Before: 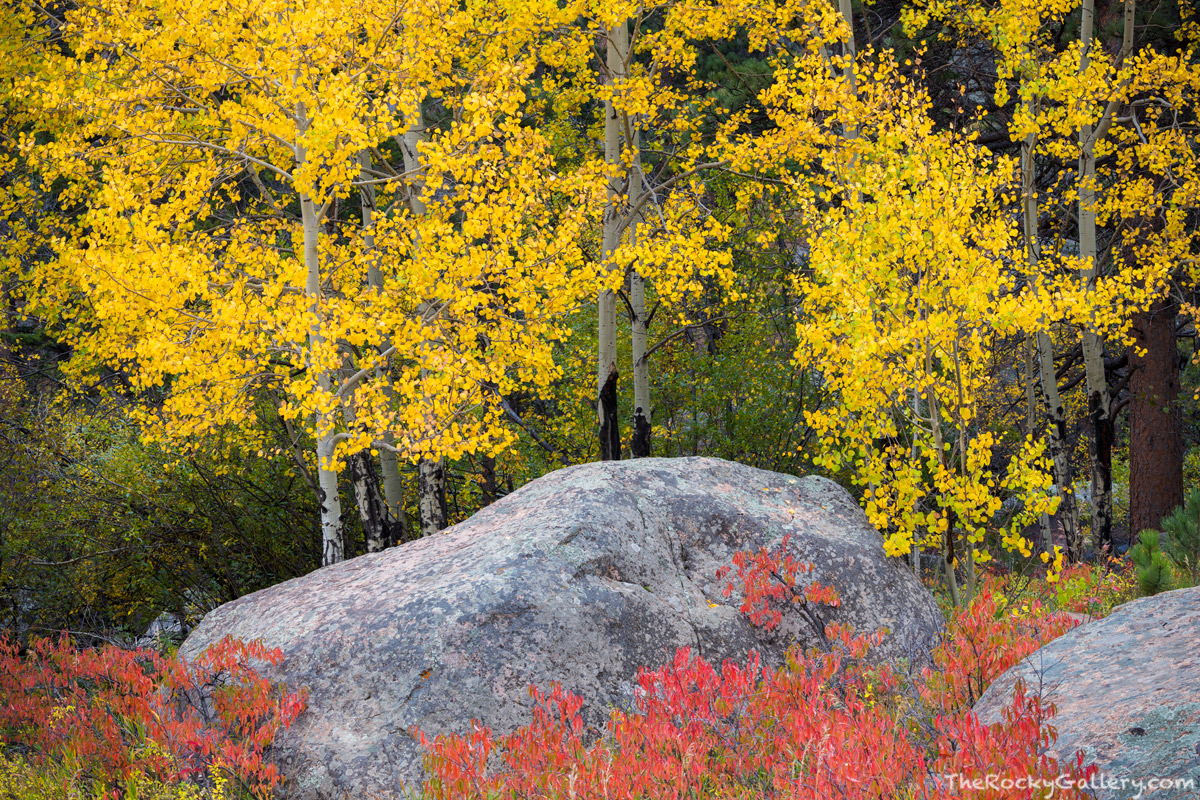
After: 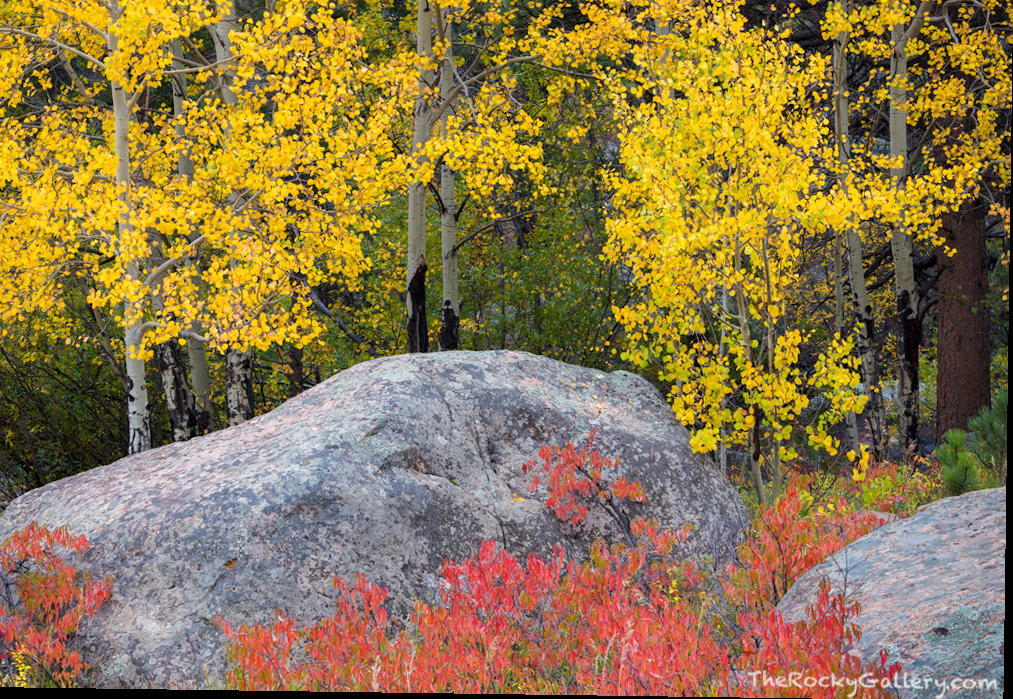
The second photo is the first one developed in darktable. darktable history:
crop: left 16.315%, top 14.246%
tone equalizer: on, module defaults
rotate and perspective: rotation 0.8°, automatic cropping off
